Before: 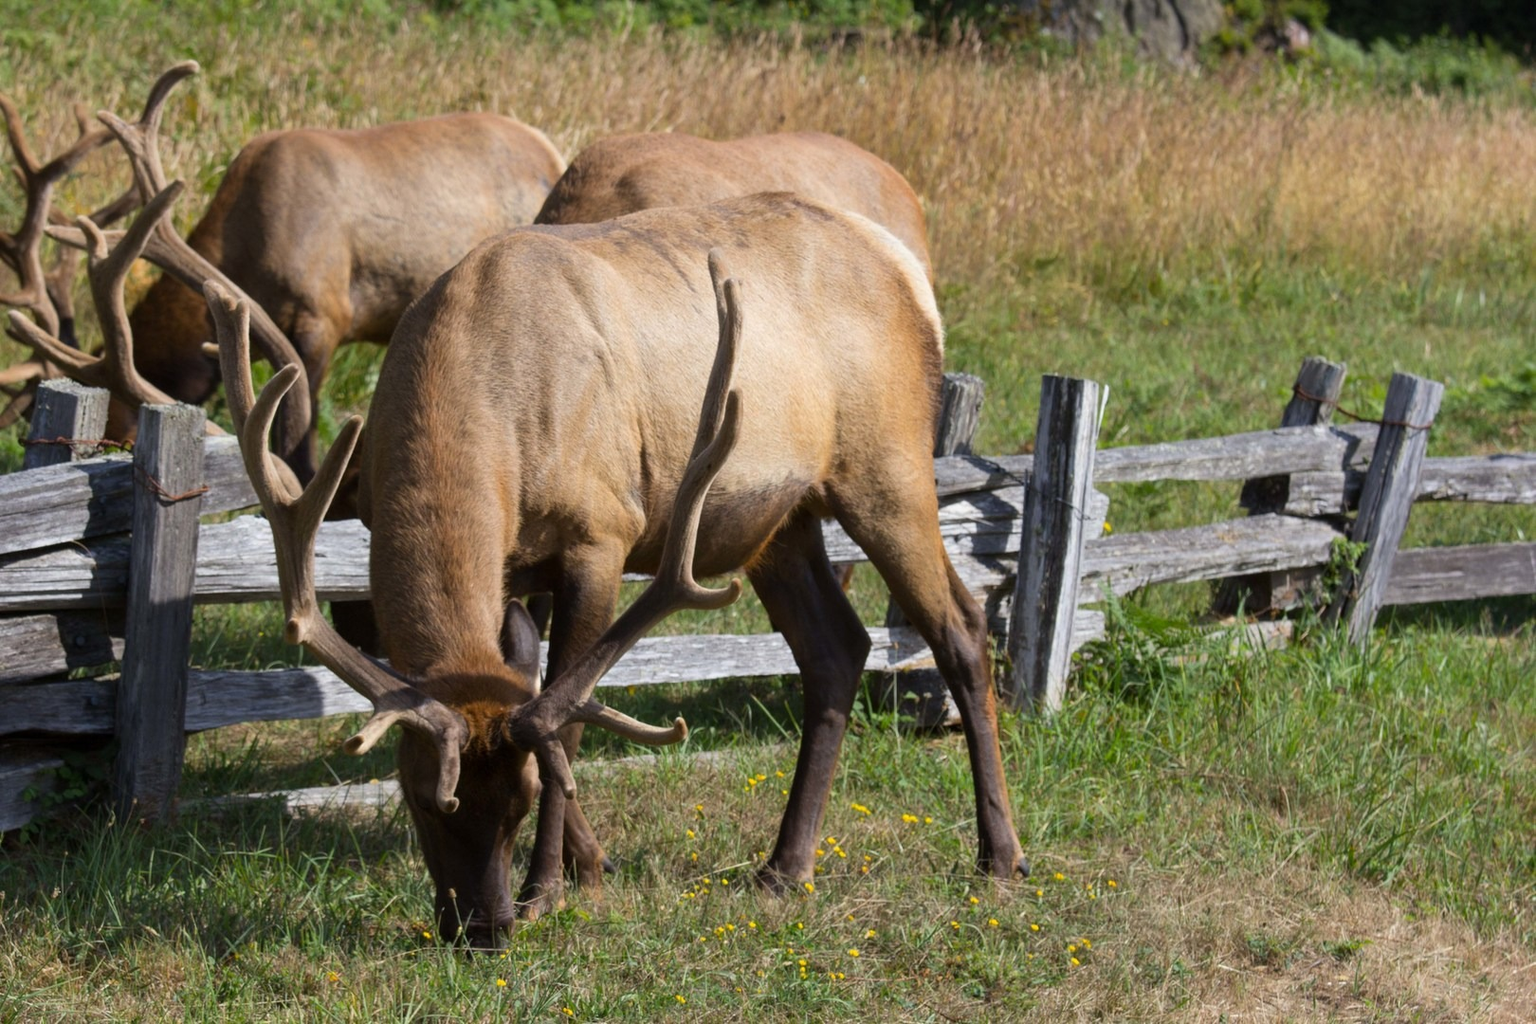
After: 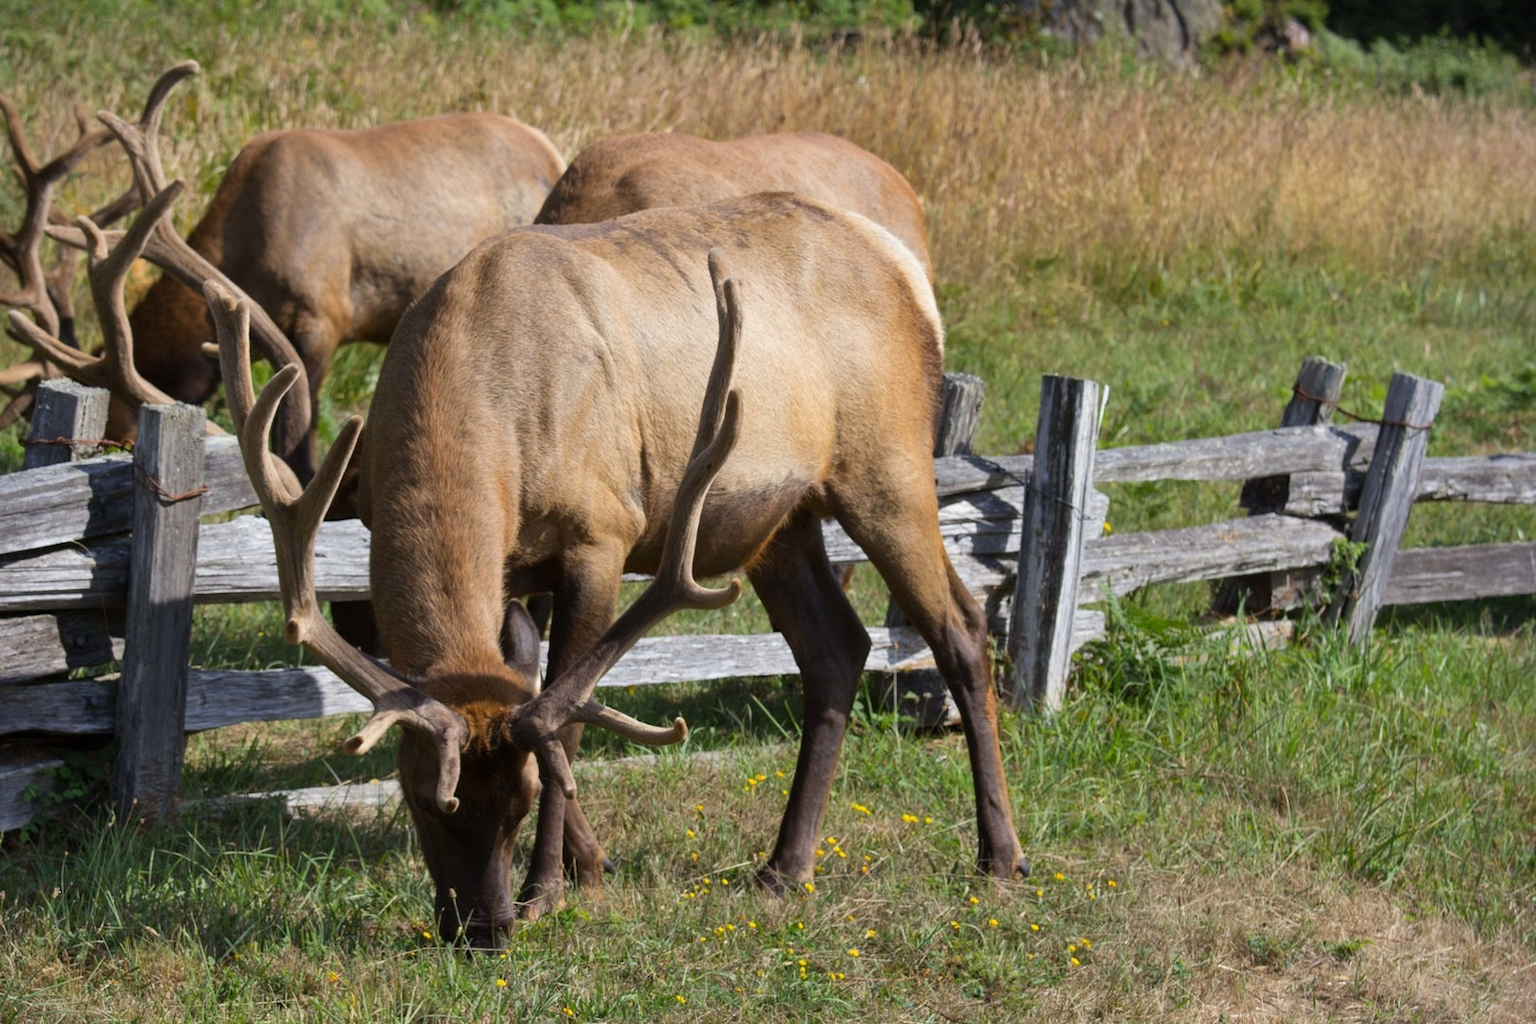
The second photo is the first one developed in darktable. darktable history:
shadows and highlights: low approximation 0.01, soften with gaussian
vignetting: fall-off start 92.14%, brightness -0.429, saturation -0.209, center (-0.034, 0.154)
